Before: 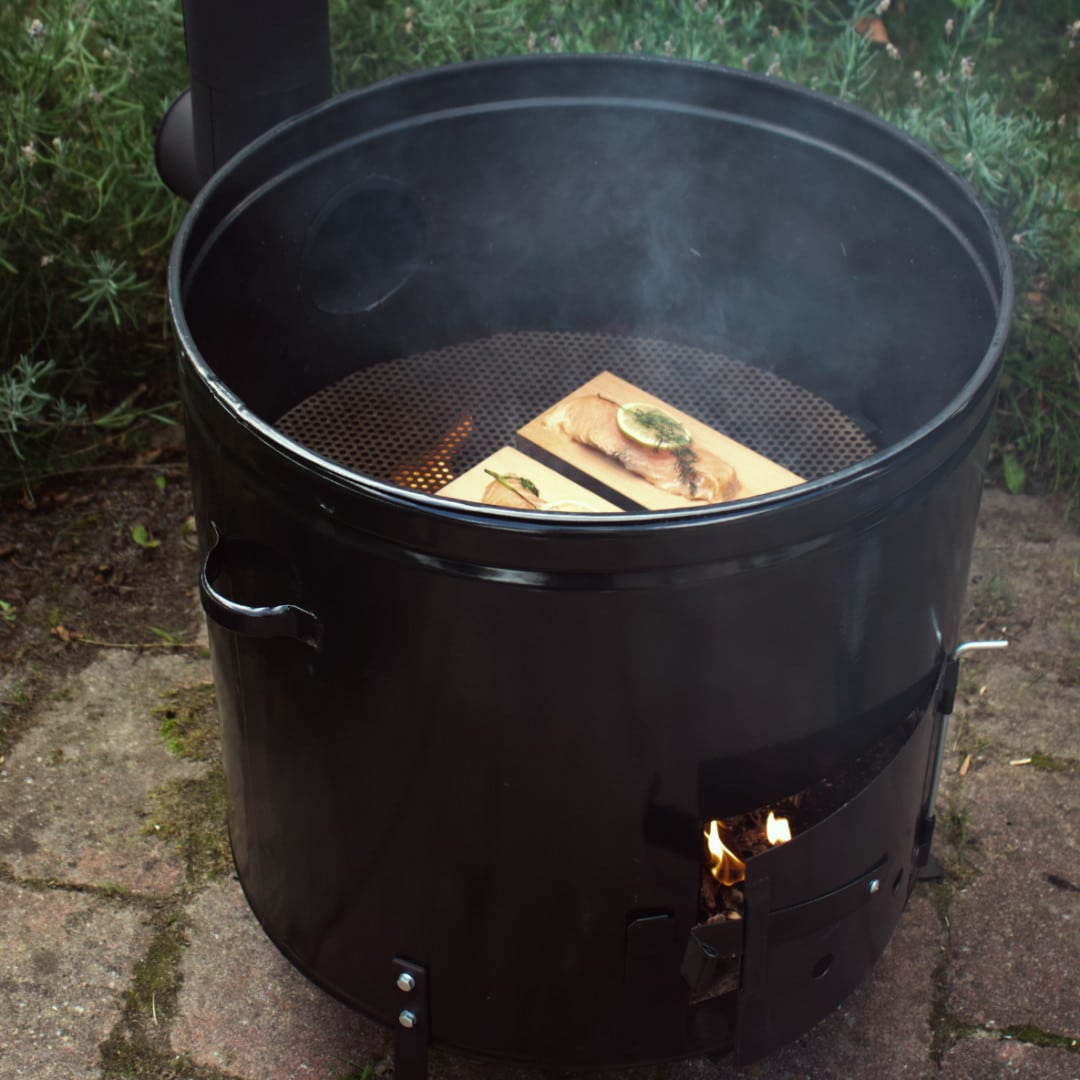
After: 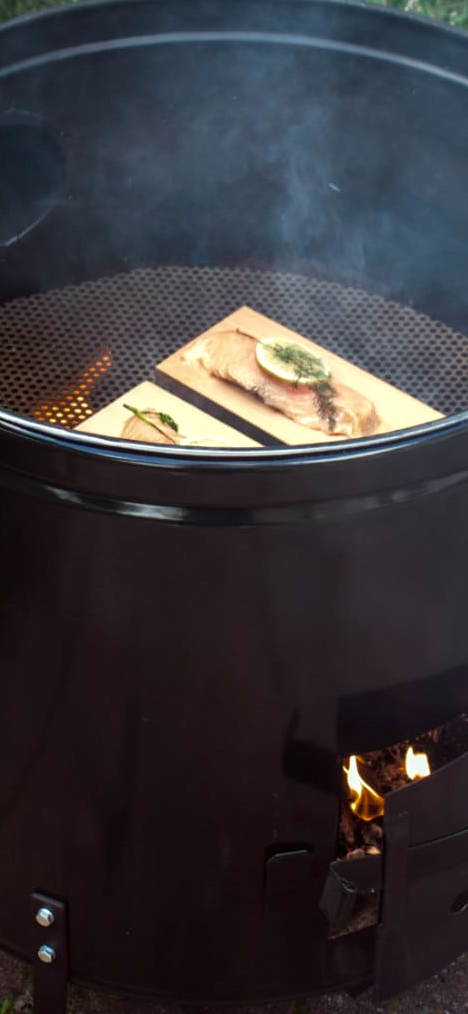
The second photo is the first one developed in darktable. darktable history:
crop: left 33.452%, top 6.025%, right 23.155%
local contrast: detail 130%
color balance rgb: linear chroma grading › shadows 32%, linear chroma grading › global chroma -2%, linear chroma grading › mid-tones 4%, perceptual saturation grading › global saturation -2%, perceptual saturation grading › highlights -8%, perceptual saturation grading › mid-tones 8%, perceptual saturation grading › shadows 4%, perceptual brilliance grading › highlights 8%, perceptual brilliance grading › mid-tones 4%, perceptual brilliance grading › shadows 2%, global vibrance 16%, saturation formula JzAzBz (2021)
